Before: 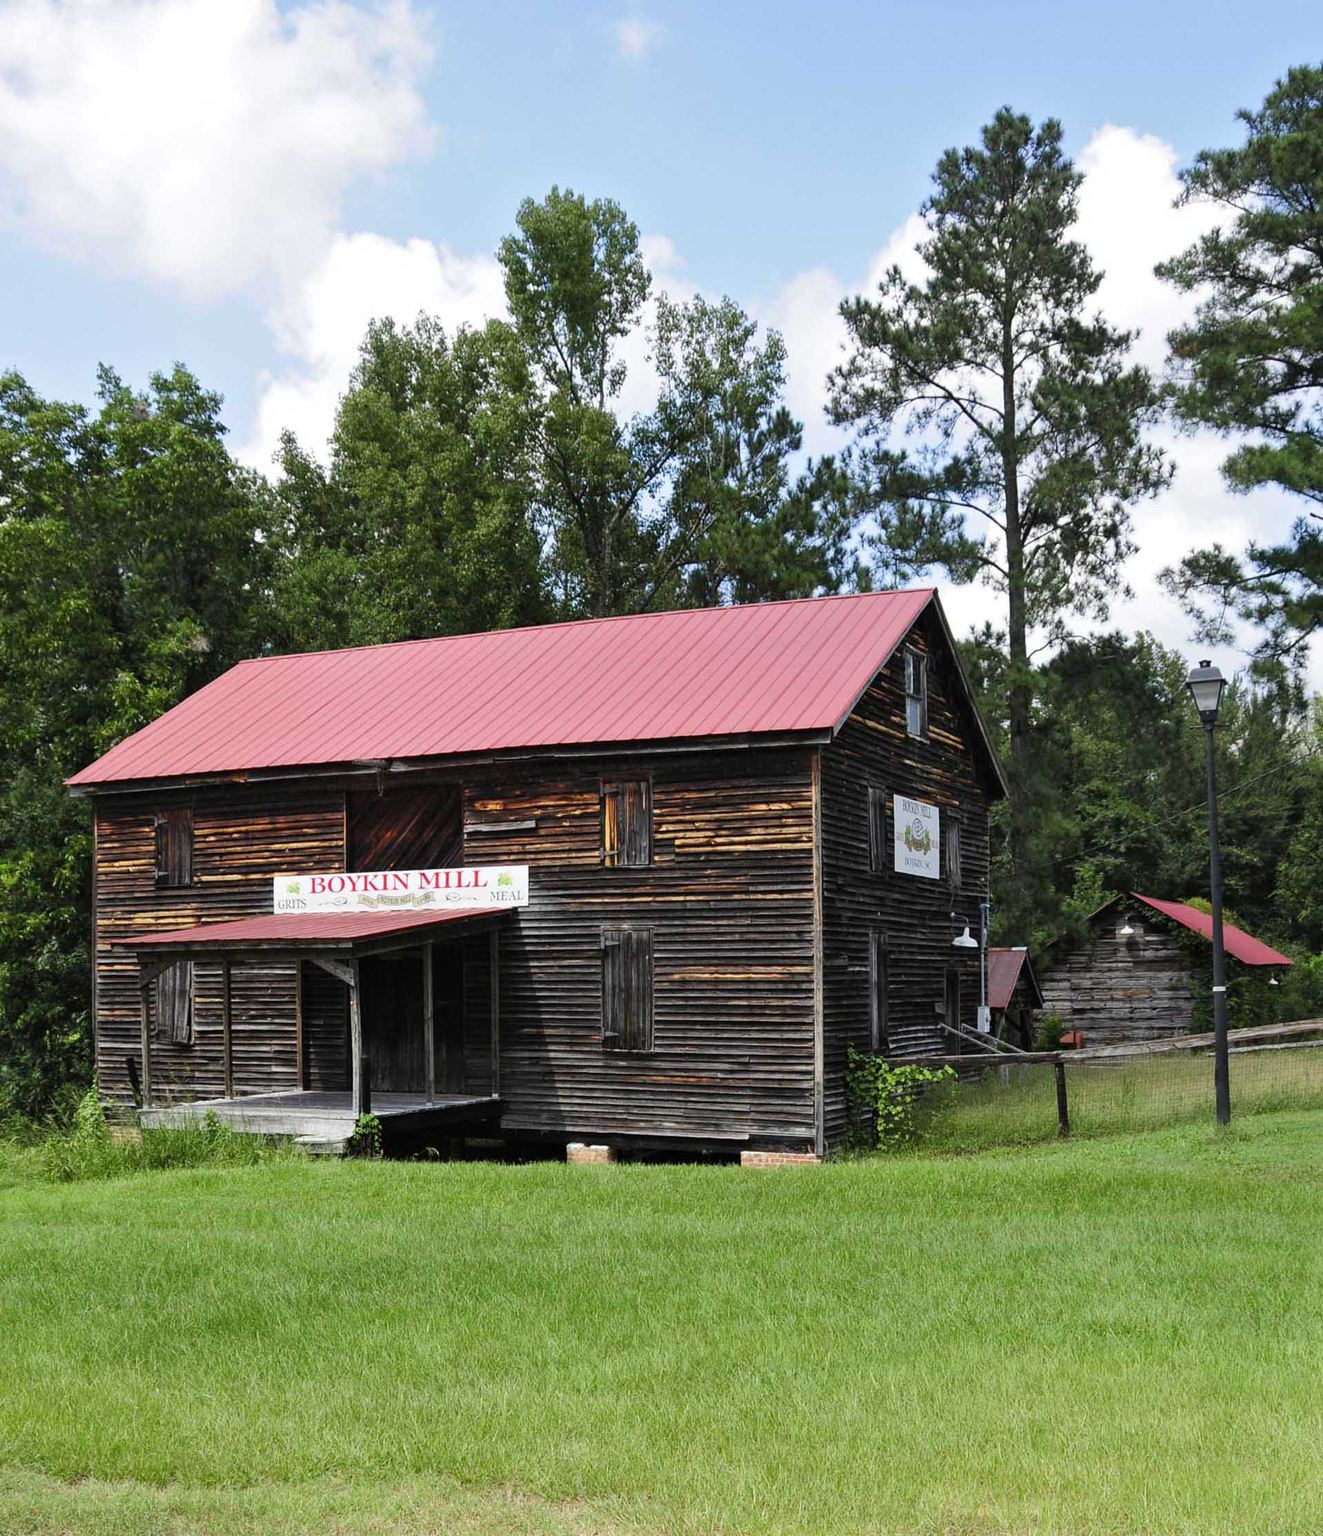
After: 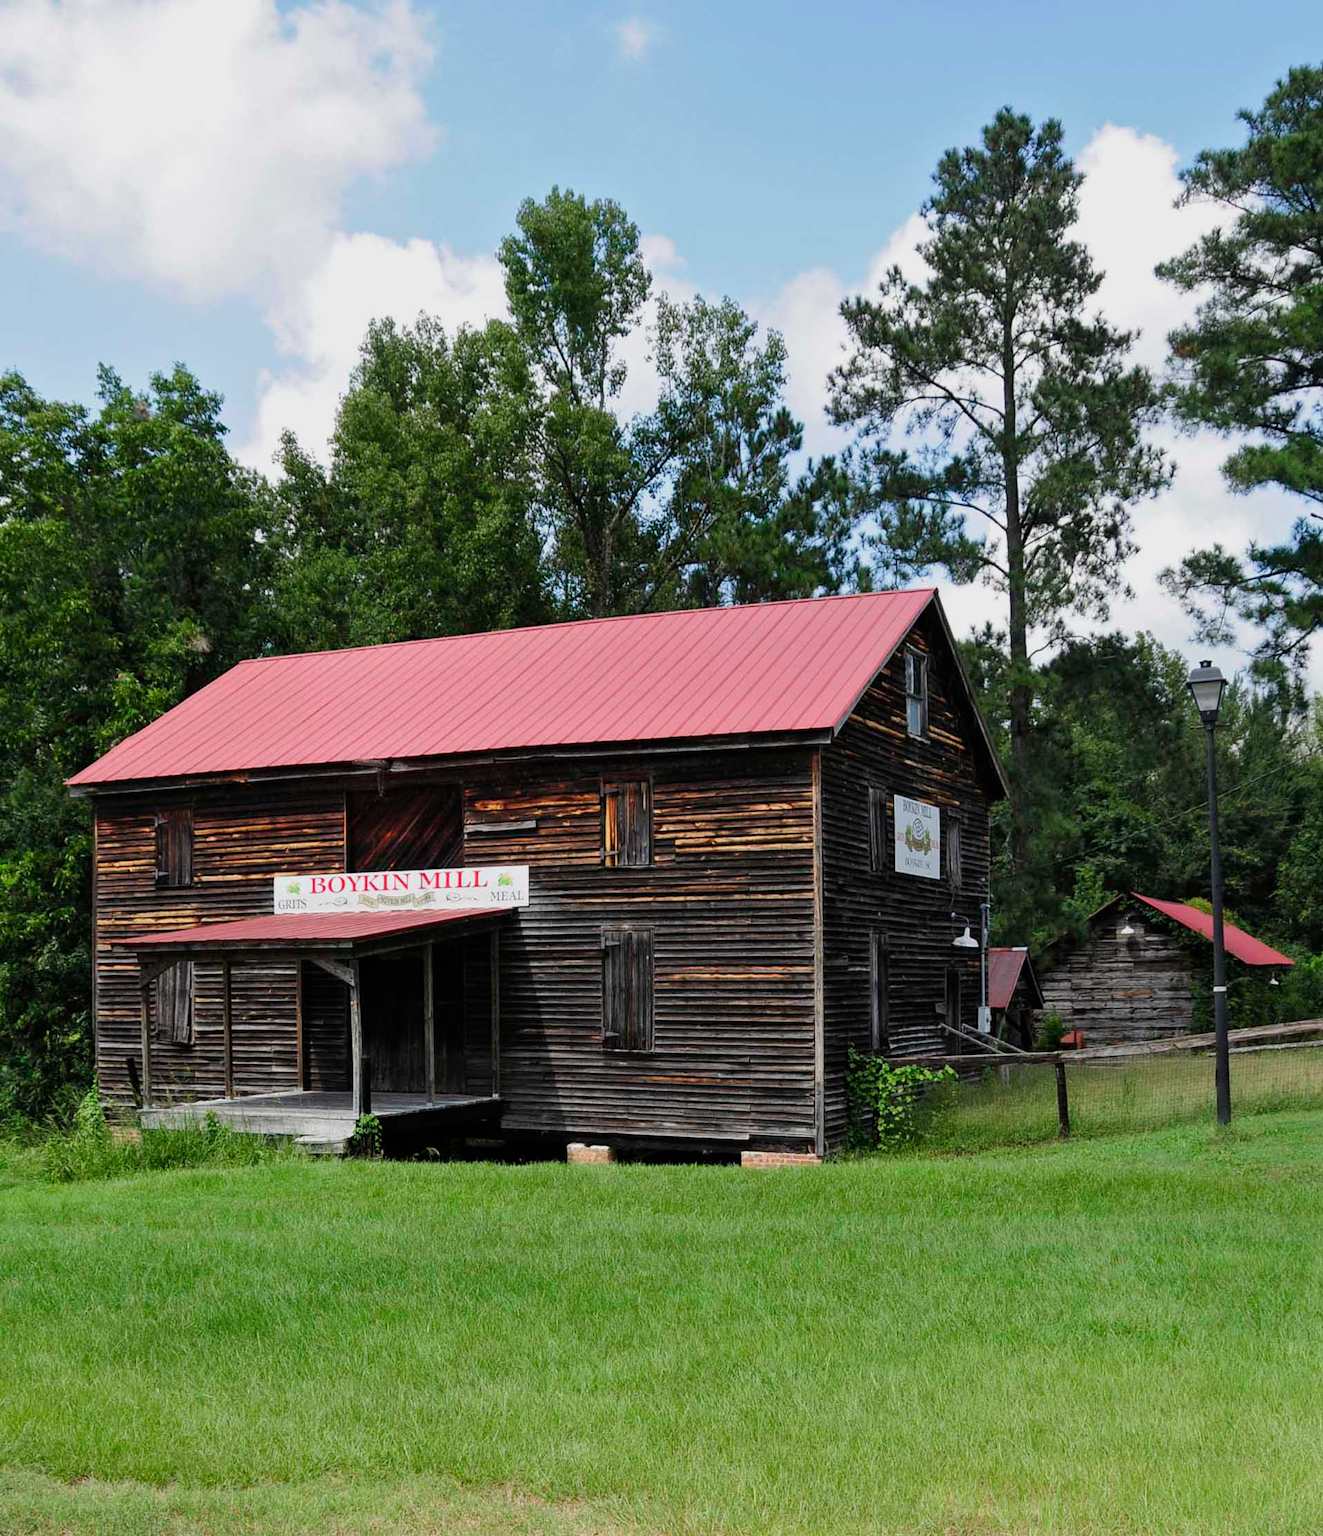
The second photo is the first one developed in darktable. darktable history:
exposure: black level correction 0, exposure 0.394 EV, compensate exposure bias true, compensate highlight preservation false
